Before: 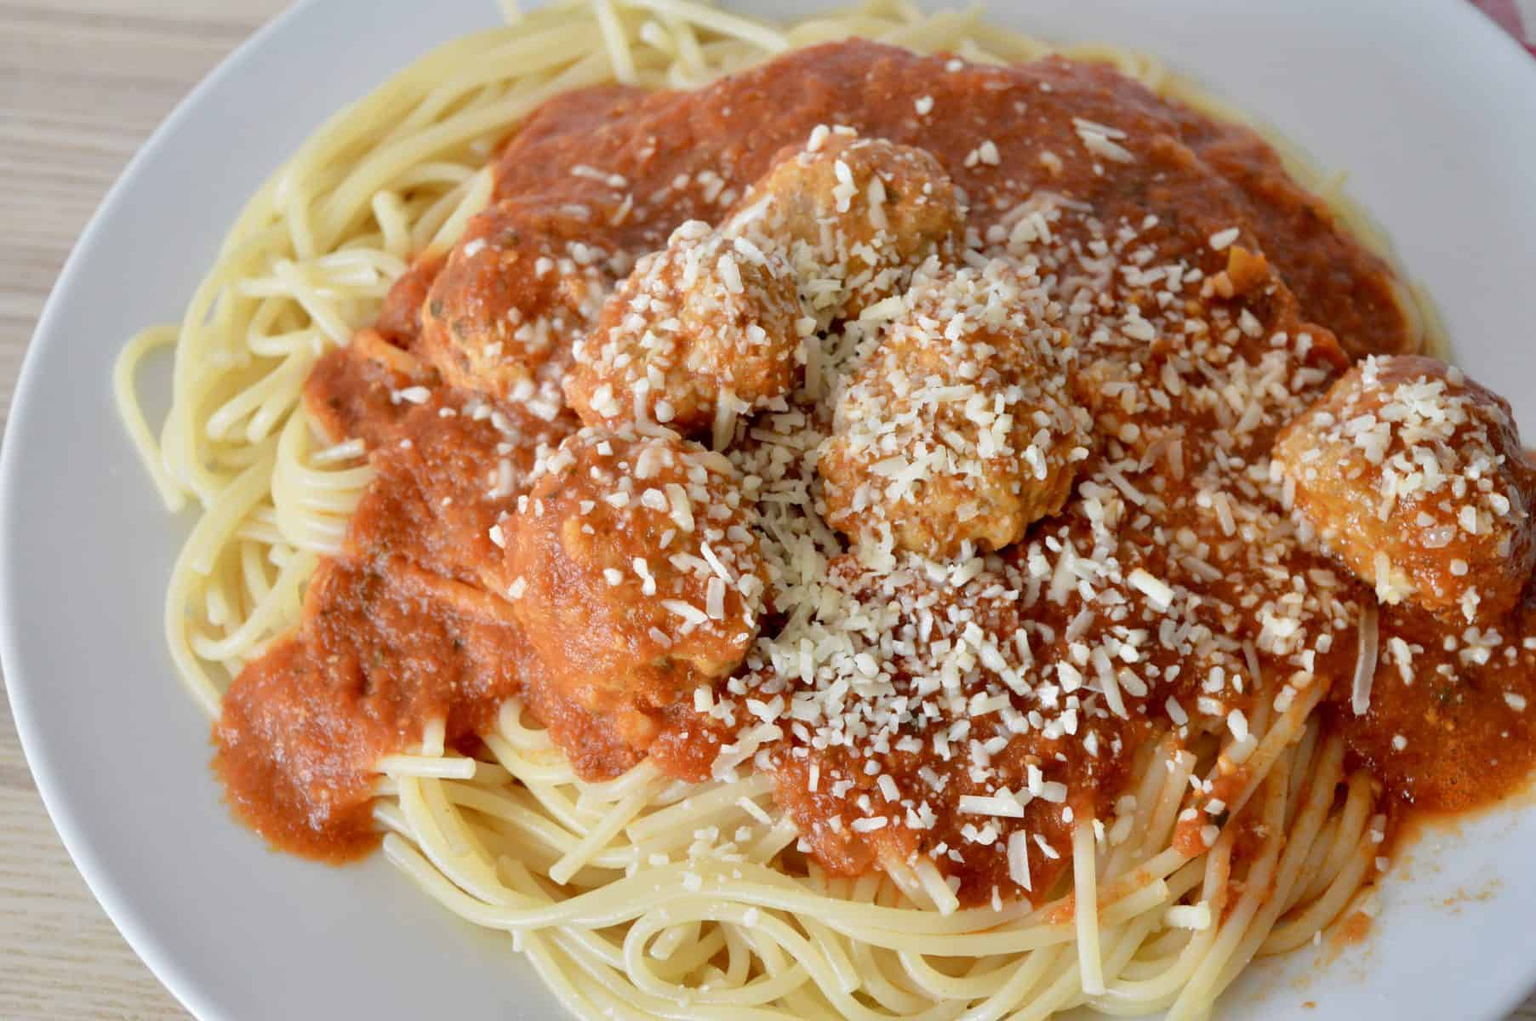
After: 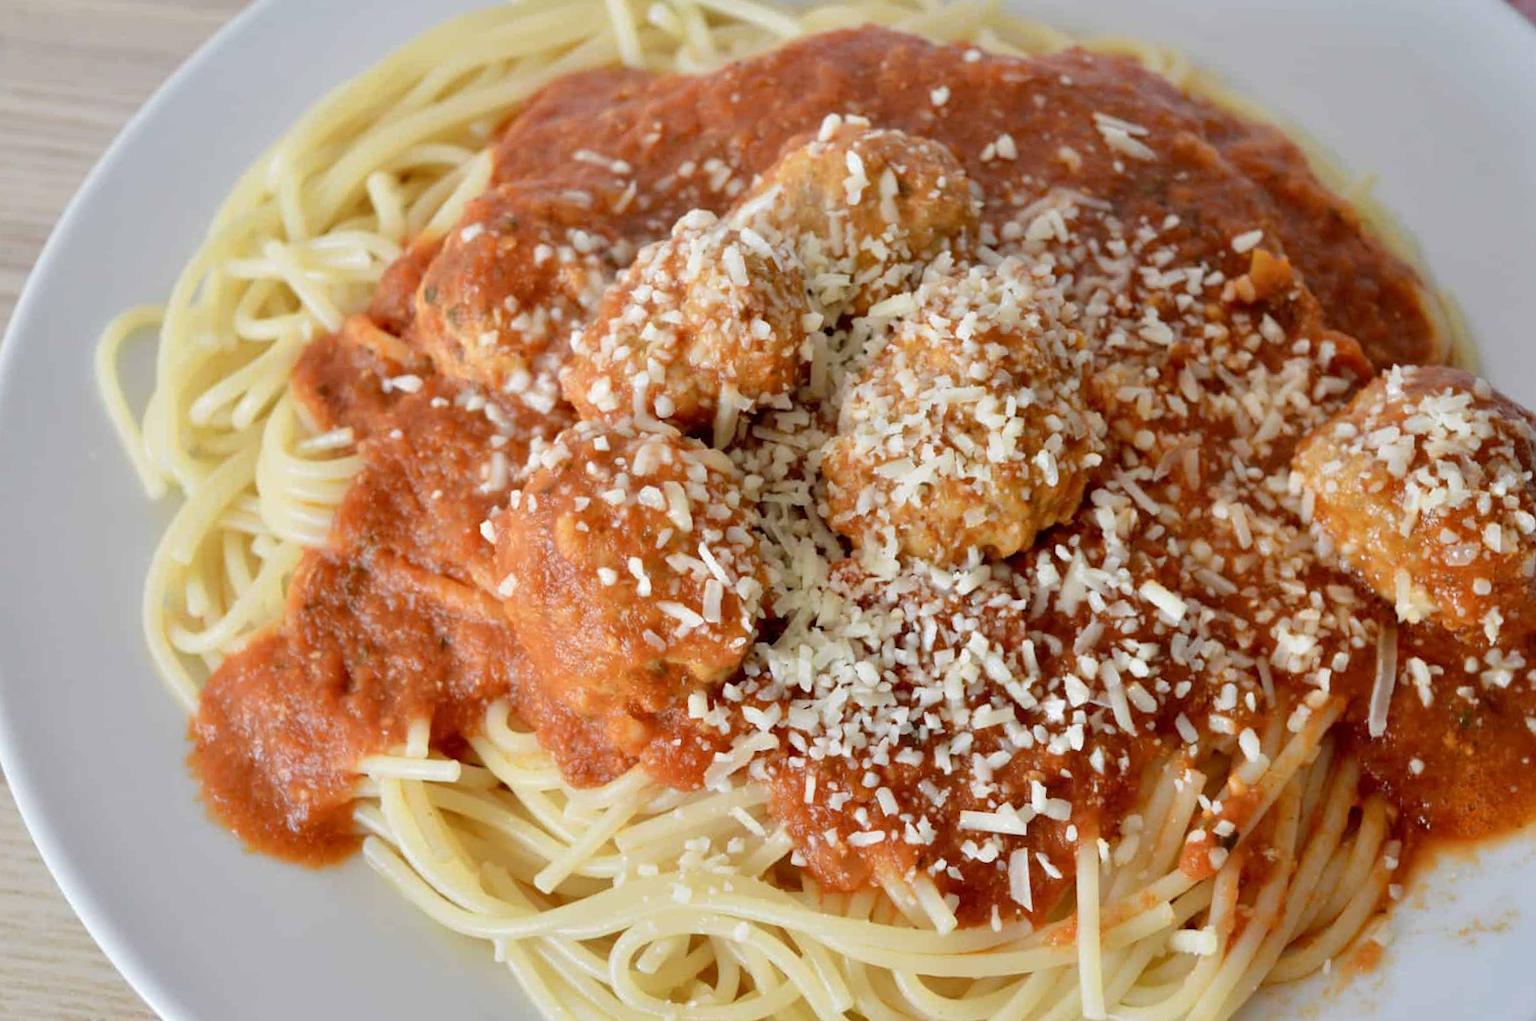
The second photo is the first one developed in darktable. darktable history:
crop and rotate: angle -1.31°
